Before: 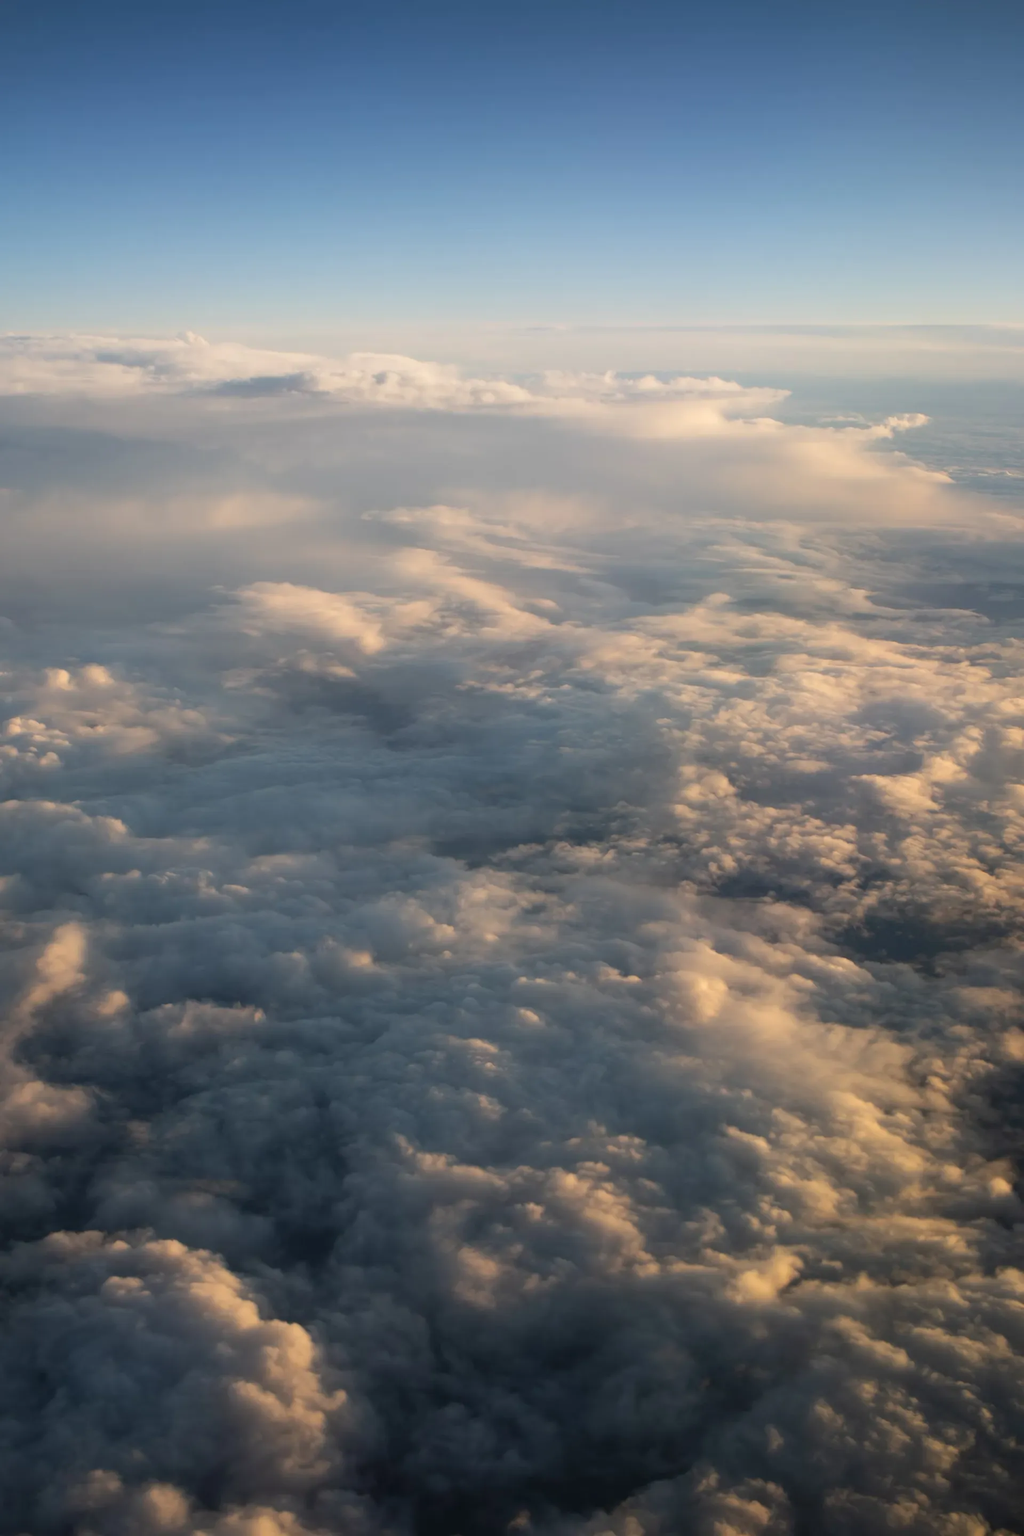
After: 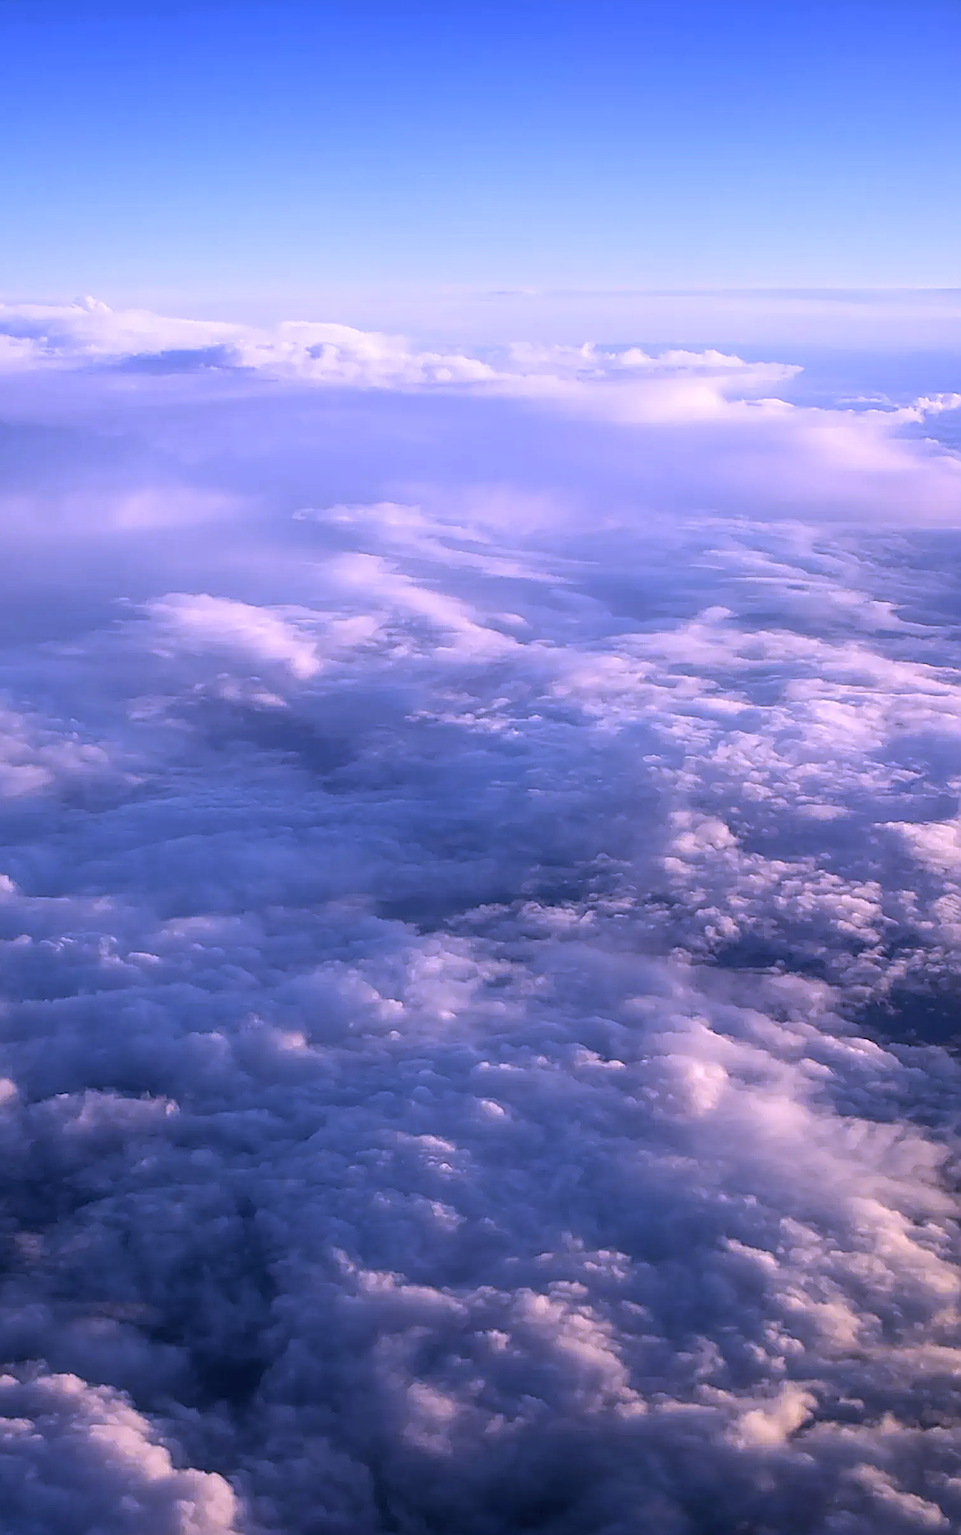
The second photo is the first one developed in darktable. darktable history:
white balance: red 0.98, blue 1.61
sharpen: amount 2
crop: left 11.225%, top 5.381%, right 9.565%, bottom 10.314%
contrast brightness saturation: contrast 0.06, brightness -0.01, saturation -0.23
local contrast: on, module defaults
color correction: saturation 1.32
